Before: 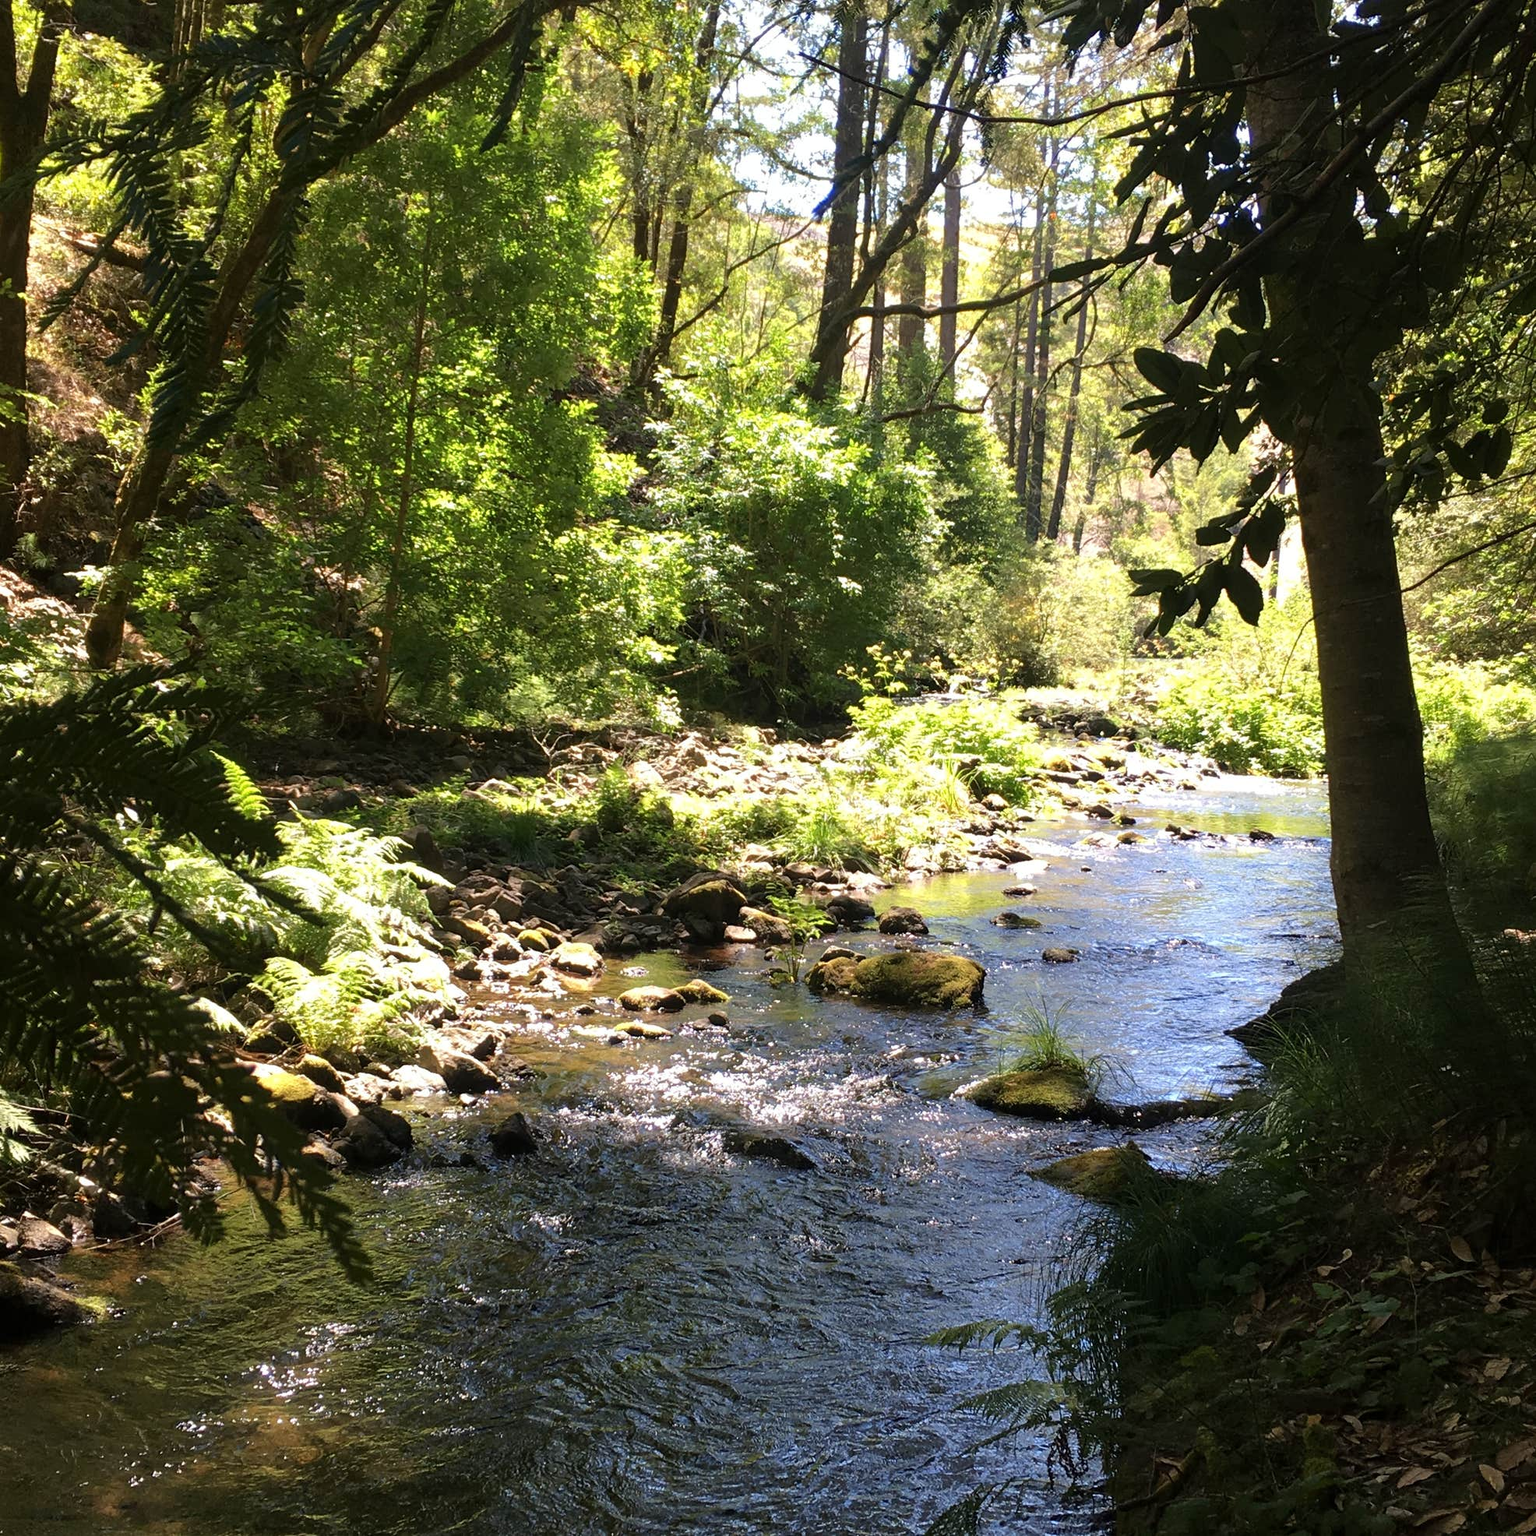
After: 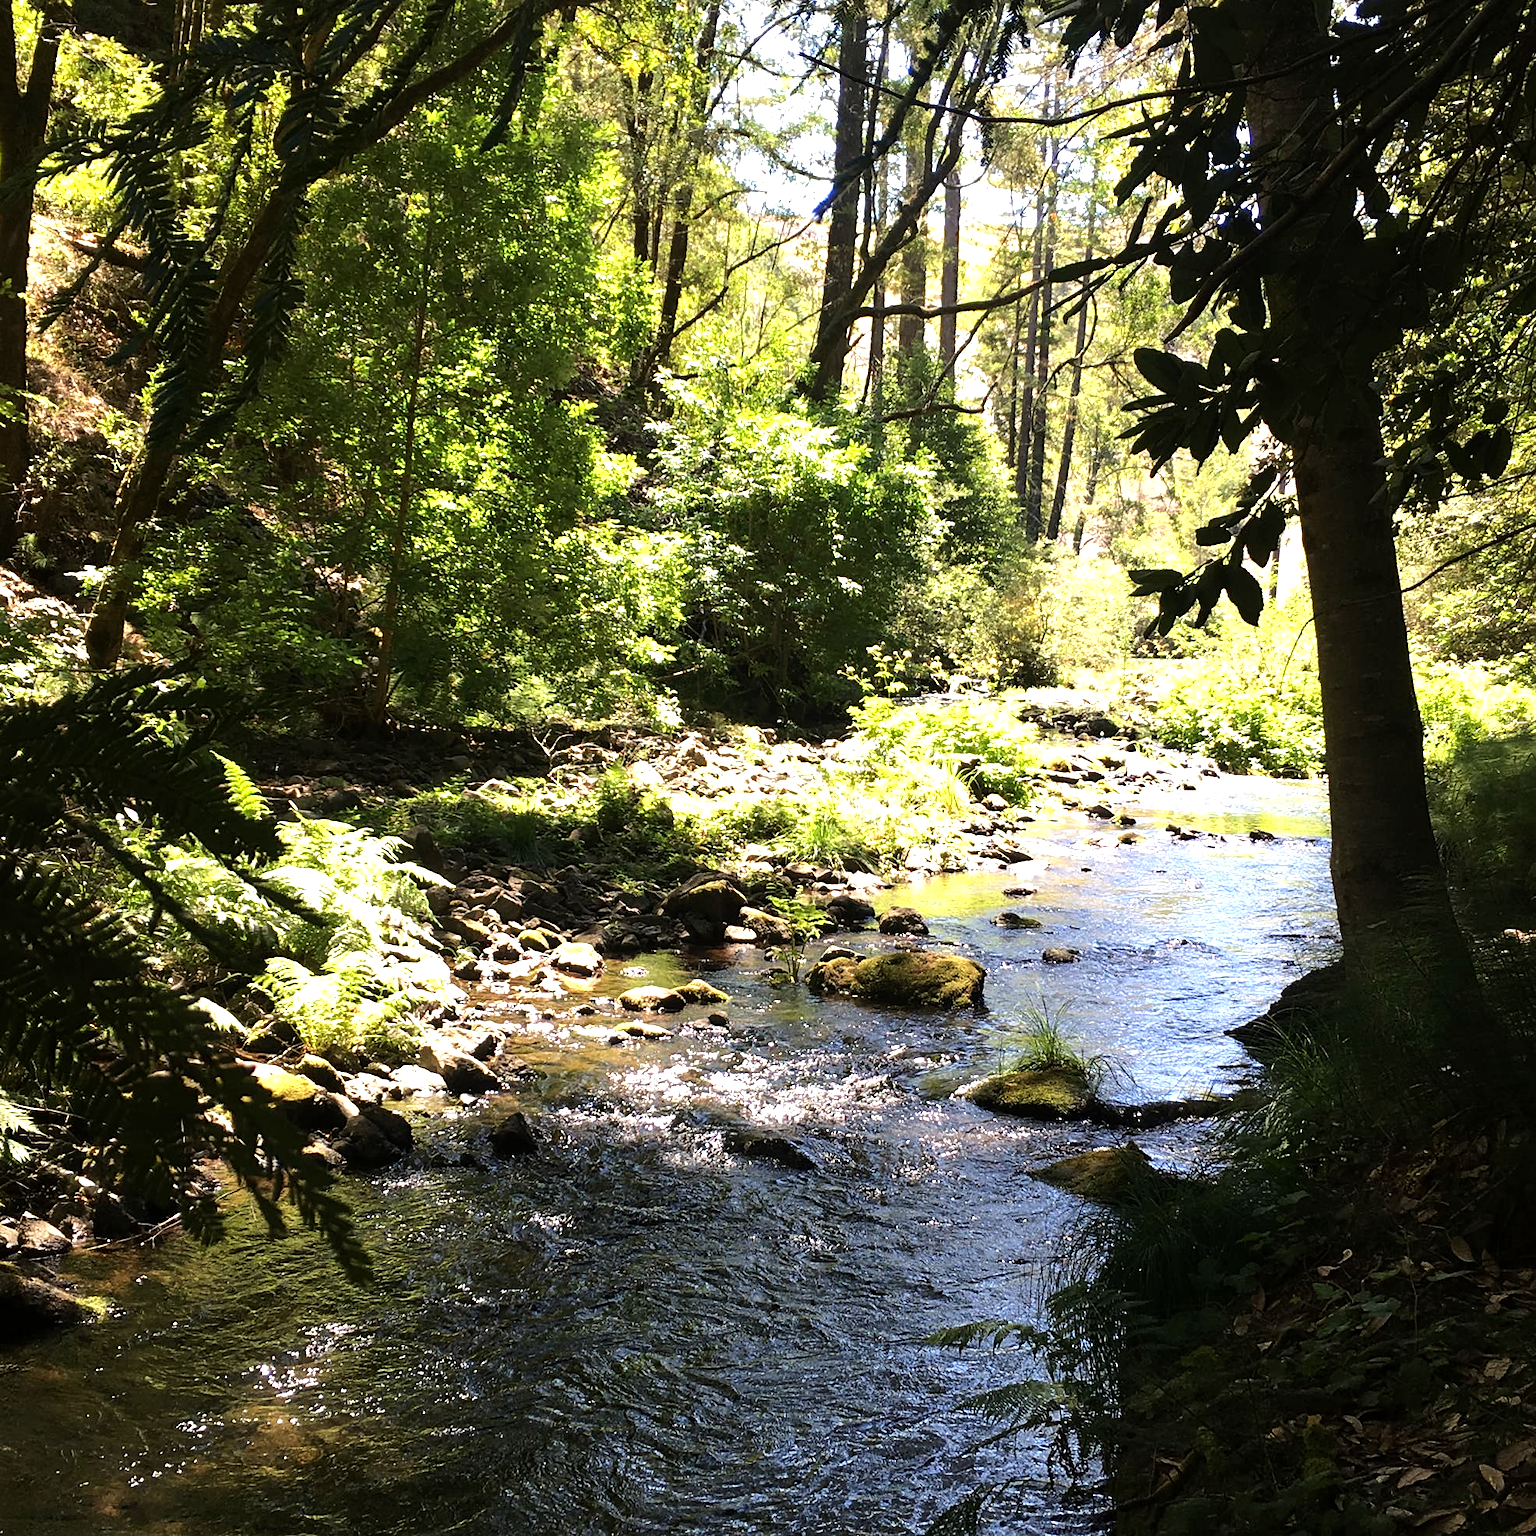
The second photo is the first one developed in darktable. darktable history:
tone equalizer: -8 EV -0.75 EV, -7 EV -0.7 EV, -6 EV -0.6 EV, -5 EV -0.4 EV, -3 EV 0.4 EV, -2 EV 0.6 EV, -1 EV 0.7 EV, +0 EV 0.75 EV, edges refinement/feathering 500, mask exposure compensation -1.57 EV, preserve details no
color correction: highlights b* 3
sharpen: amount 0.2
